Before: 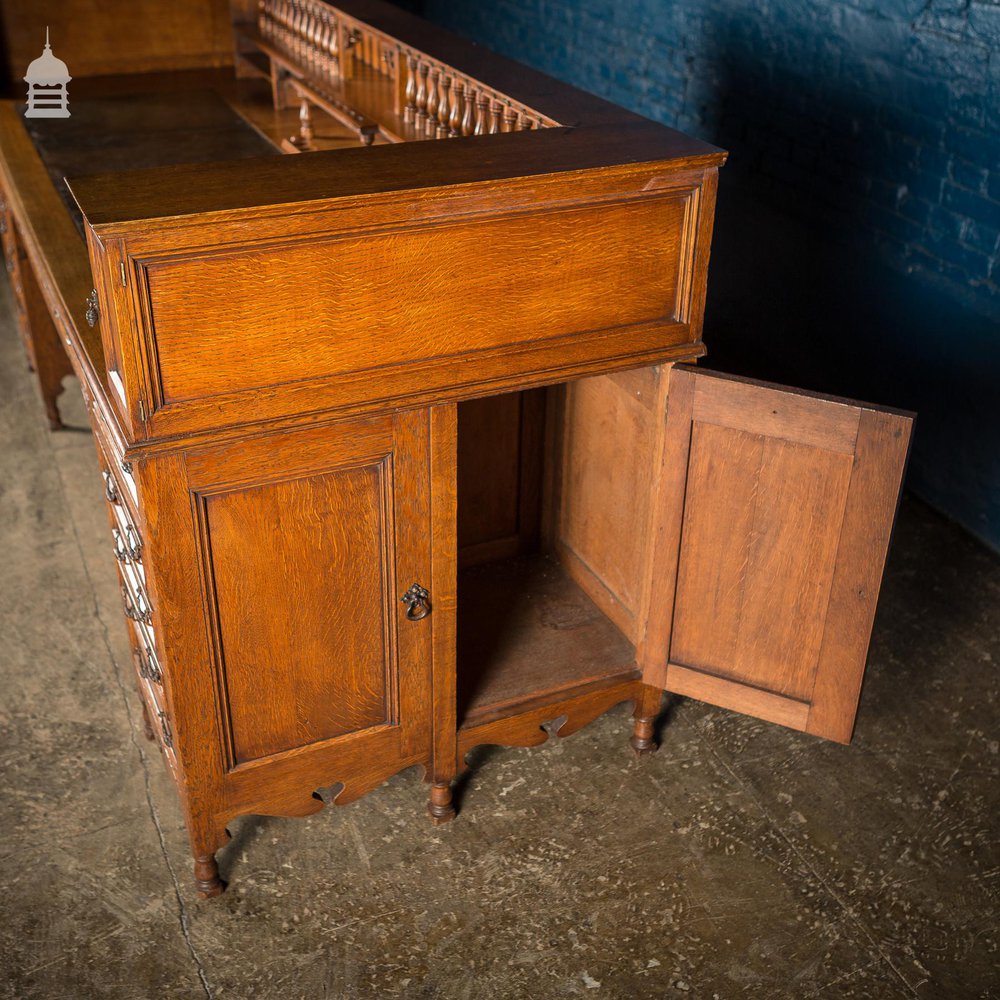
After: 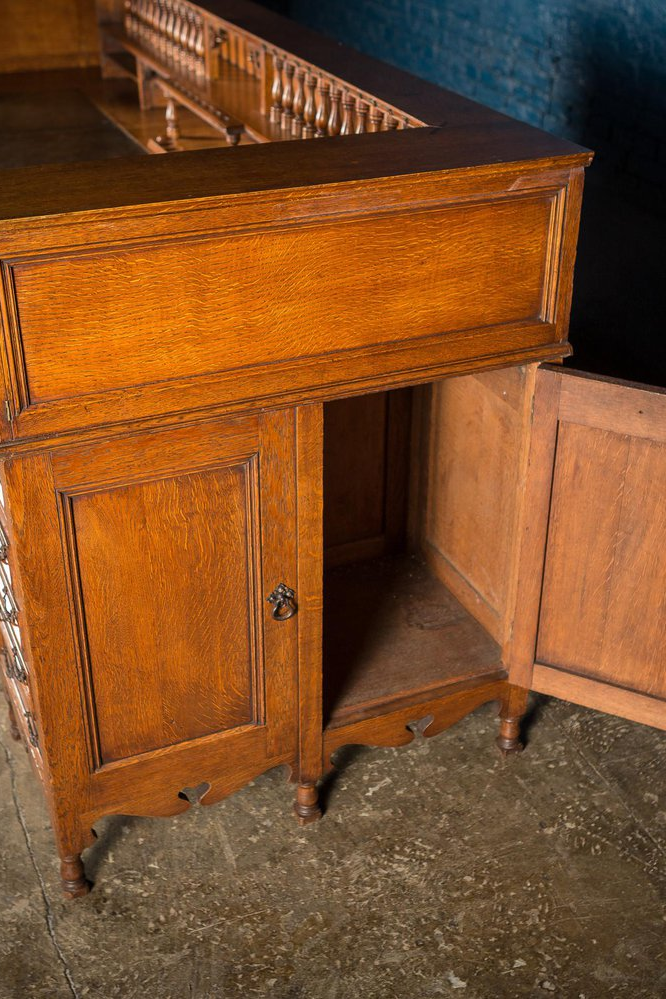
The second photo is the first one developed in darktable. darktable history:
crop and rotate: left 13.454%, right 19.894%
